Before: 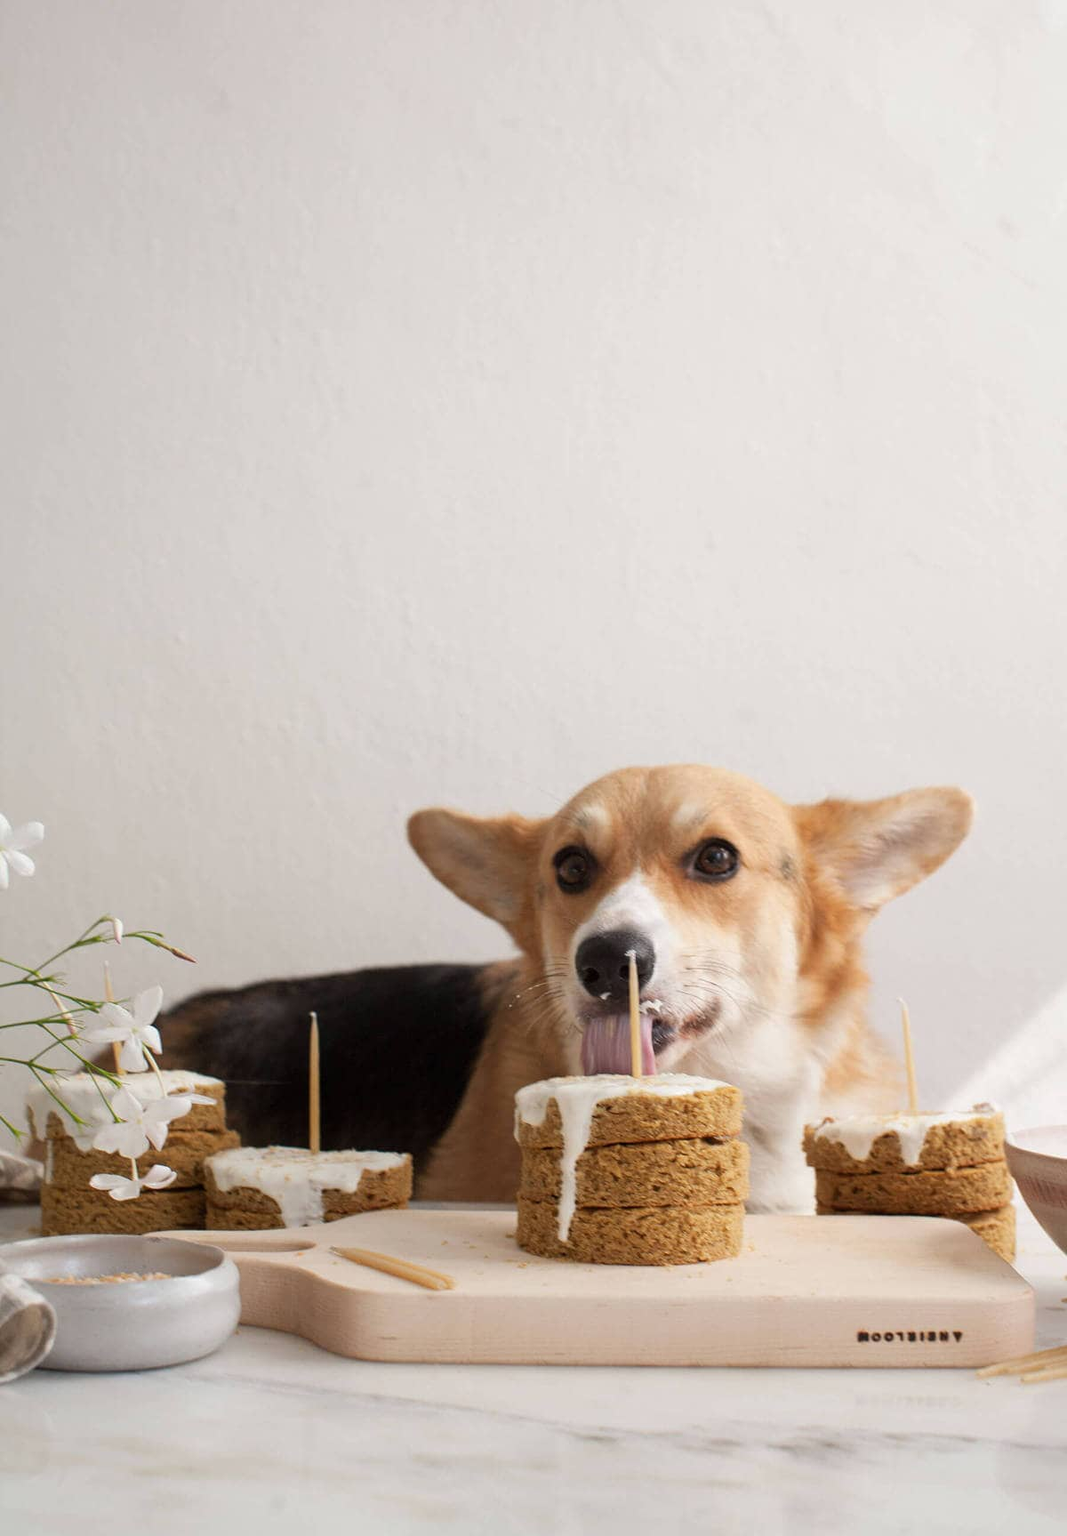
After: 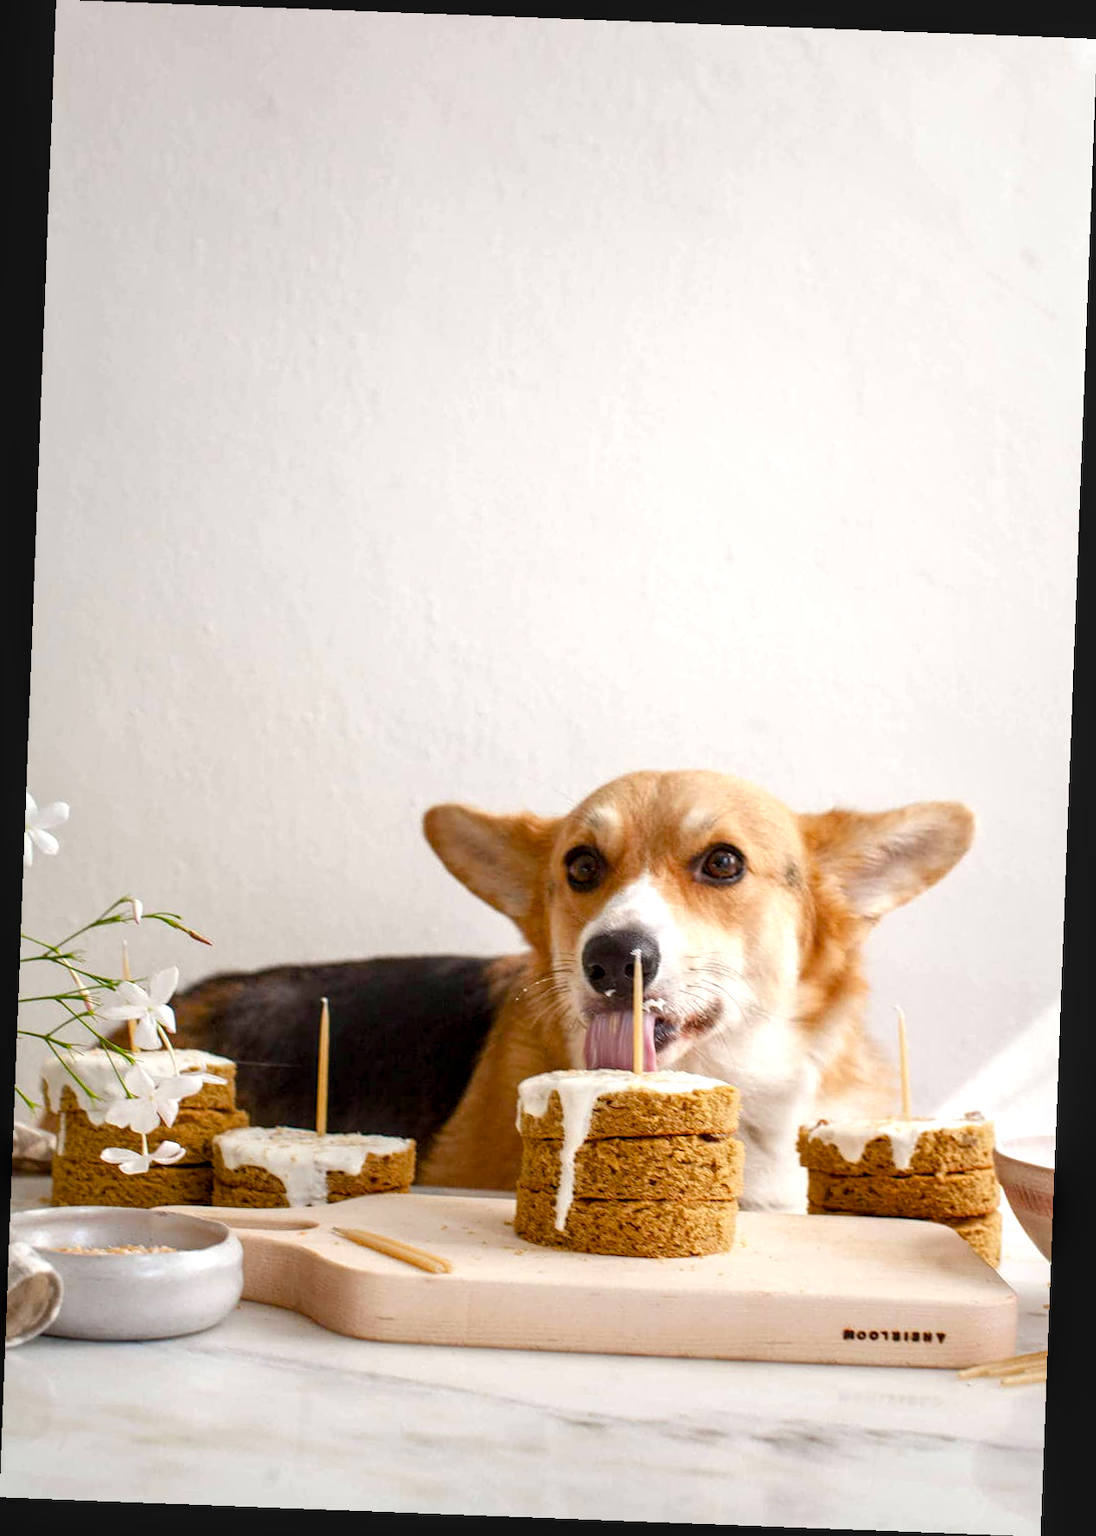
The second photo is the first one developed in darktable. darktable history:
rotate and perspective: rotation 2.17°, automatic cropping off
exposure: black level correction 0.001, exposure 0.5 EV, compensate exposure bias true, compensate highlight preservation false
local contrast: detail 130%
color balance rgb: perceptual saturation grading › global saturation 35%, perceptual saturation grading › highlights -30%, perceptual saturation grading › shadows 35%, perceptual brilliance grading › global brilliance 3%, perceptual brilliance grading › highlights -3%, perceptual brilliance grading › shadows 3%
